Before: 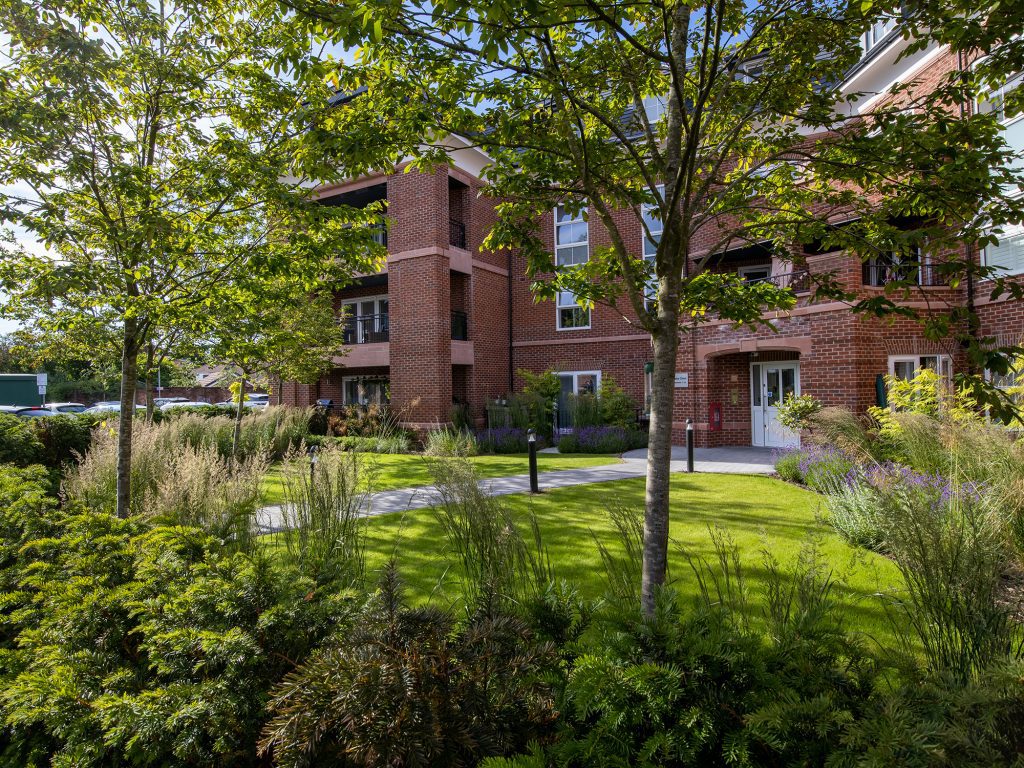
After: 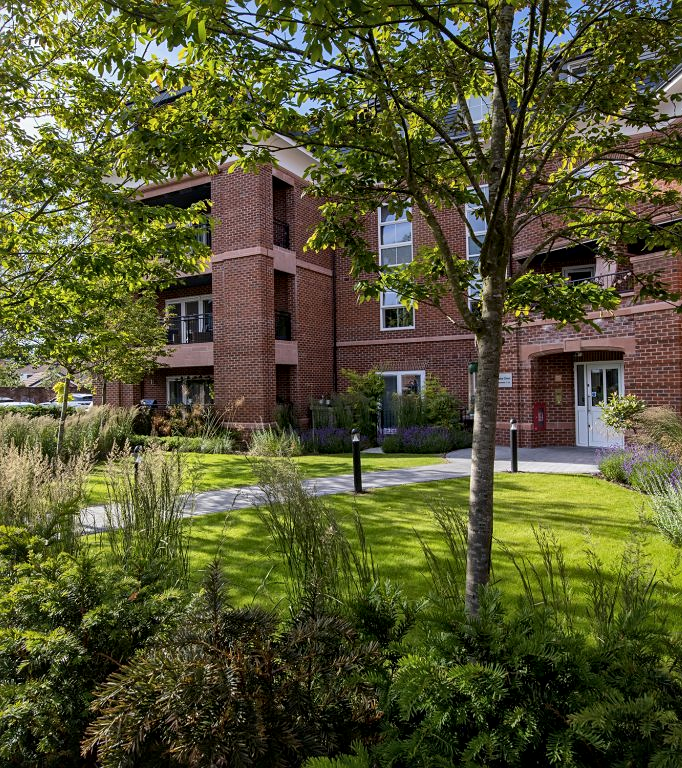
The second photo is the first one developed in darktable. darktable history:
contrast equalizer: y [[0.6 ×6], [0.55 ×6], [0 ×6], [0 ×6], [0 ×6]], mix -0.188
local contrast: mode bilateral grid, contrast 19, coarseness 50, detail 143%, midtone range 0.2
sharpen: amount 0.218
crop: left 17.232%, right 16.155%
